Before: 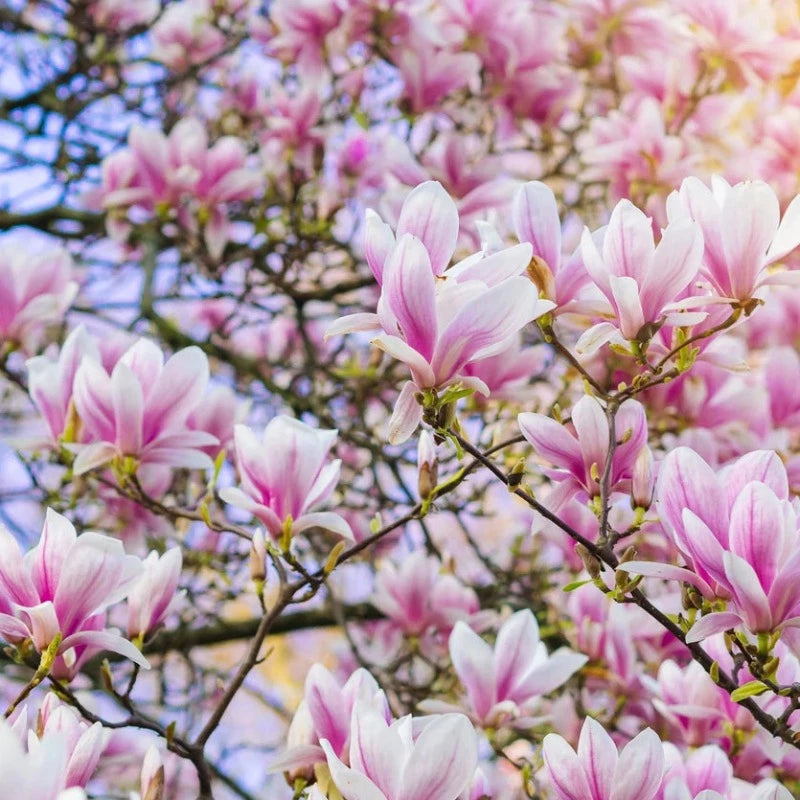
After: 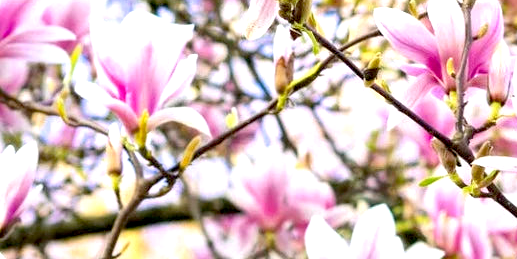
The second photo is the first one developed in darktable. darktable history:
exposure: black level correction 0.01, exposure 1 EV, compensate exposure bias true, compensate highlight preservation false
crop: left 18.08%, top 50.716%, right 17.268%, bottom 16.909%
